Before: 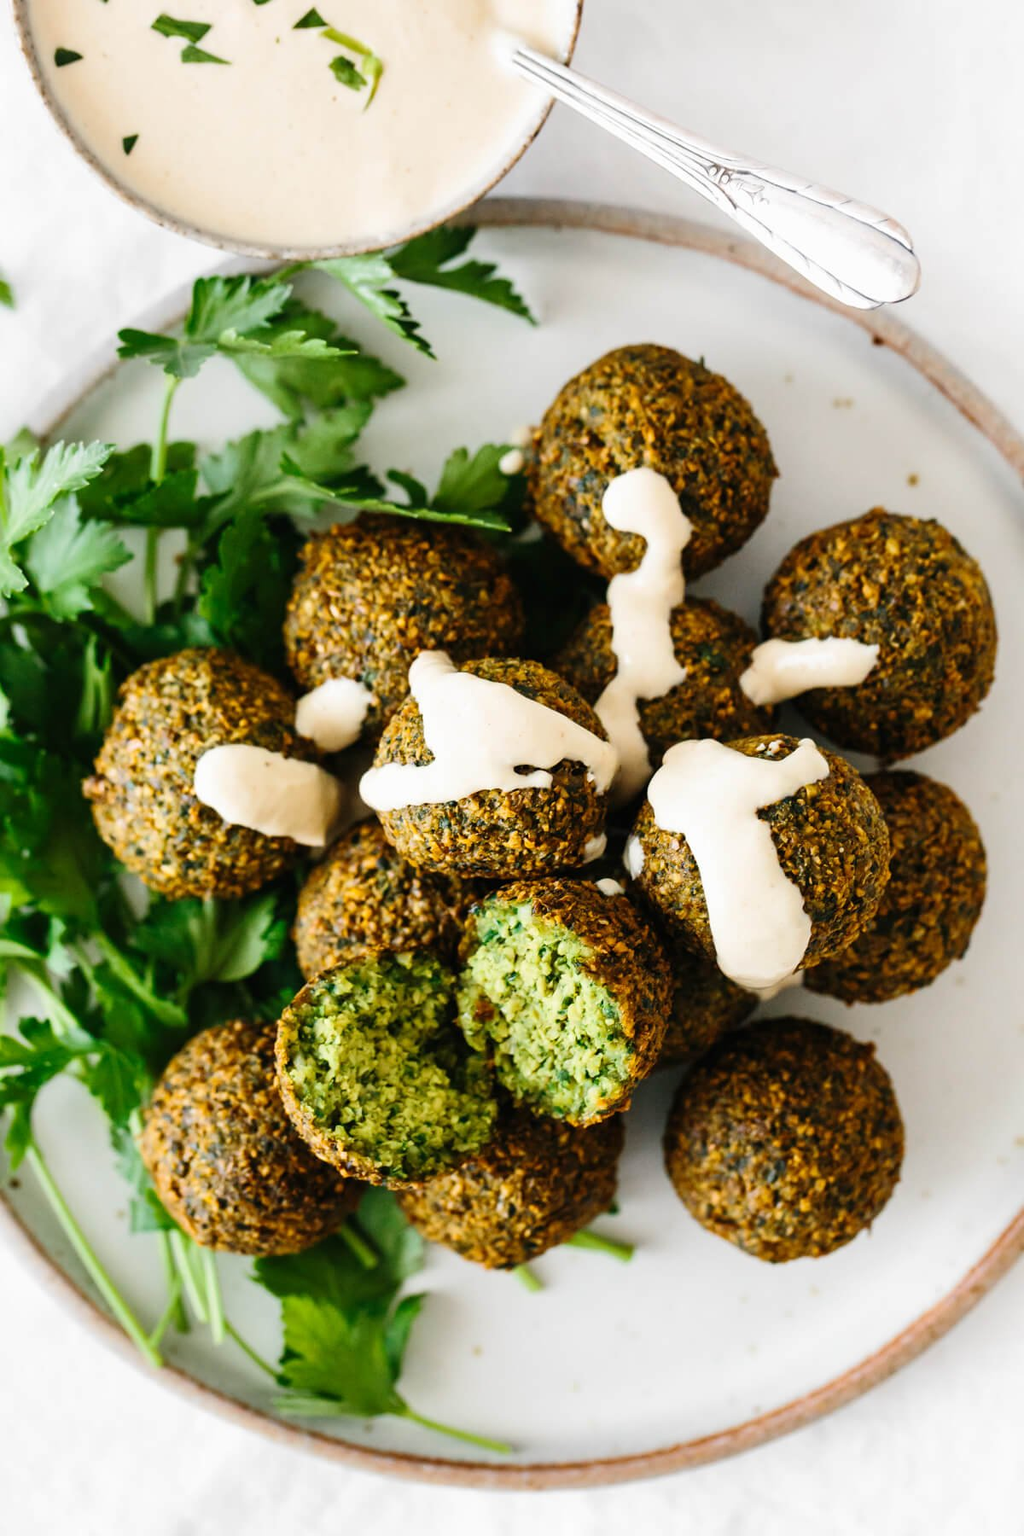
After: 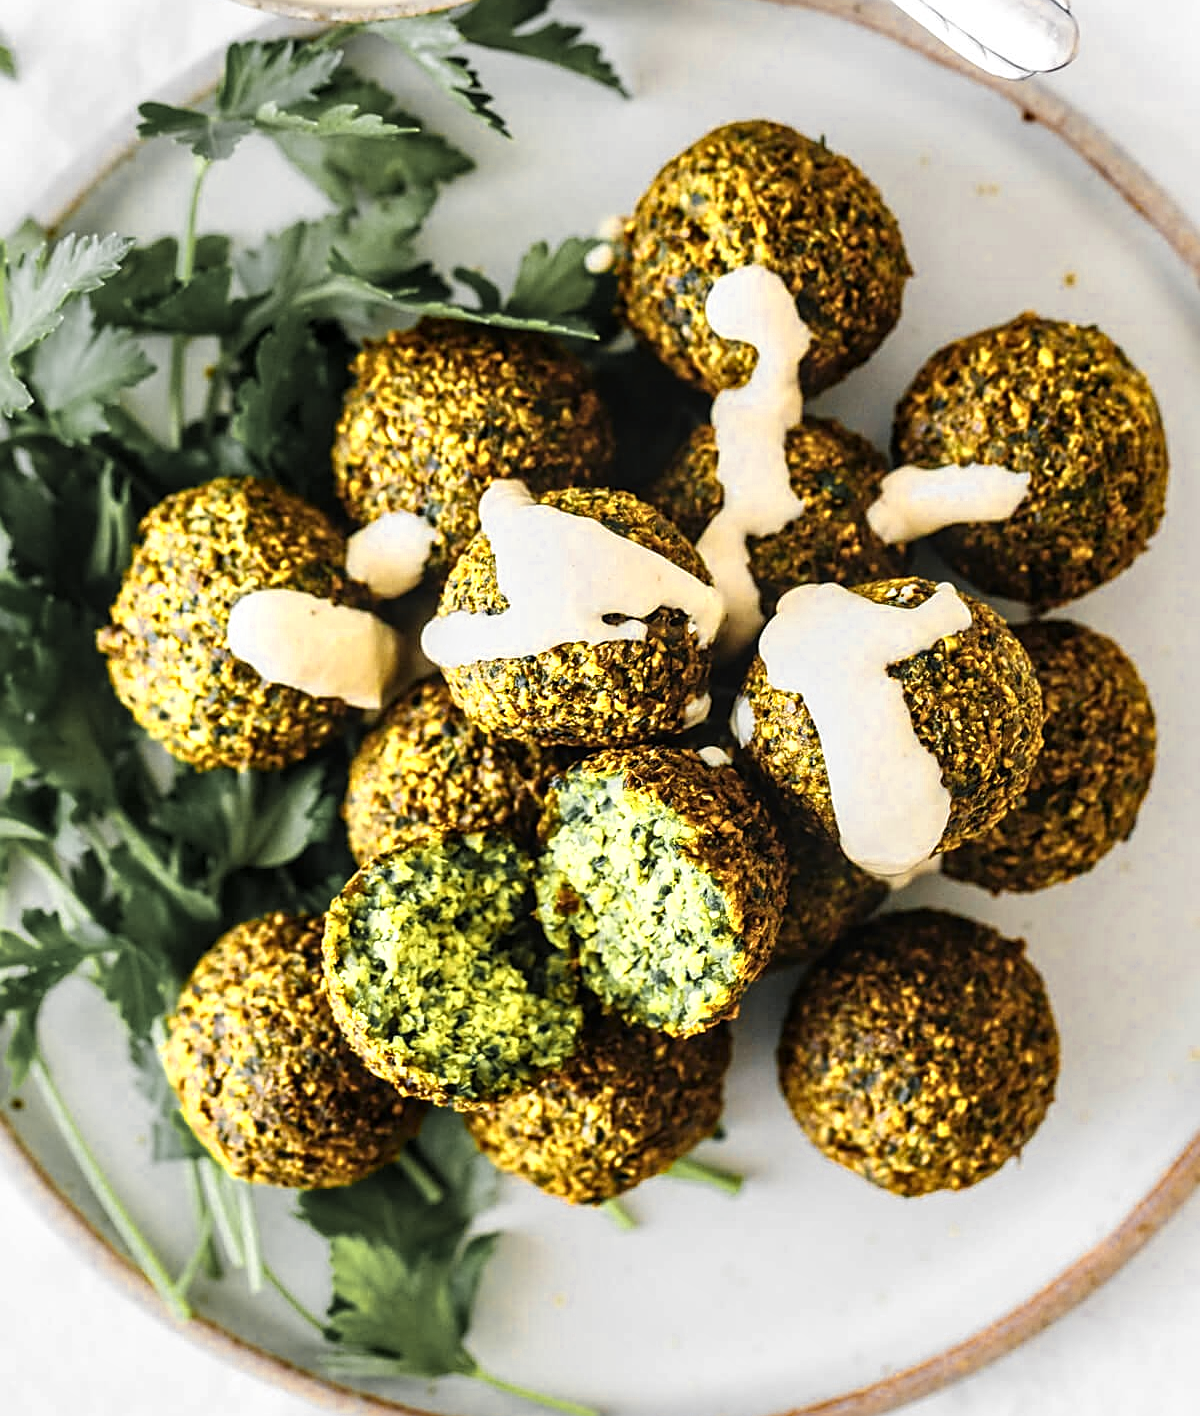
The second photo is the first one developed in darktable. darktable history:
local contrast: on, module defaults
color zones: curves: ch0 [(0.004, 0.306) (0.107, 0.448) (0.252, 0.656) (0.41, 0.398) (0.595, 0.515) (0.768, 0.628)]; ch1 [(0.07, 0.323) (0.151, 0.452) (0.252, 0.608) (0.346, 0.221) (0.463, 0.189) (0.61, 0.368) (0.735, 0.395) (0.921, 0.412)]; ch2 [(0, 0.476) (0.132, 0.512) (0.243, 0.512) (0.397, 0.48) (0.522, 0.376) (0.634, 0.536) (0.761, 0.46)]
sharpen: on, module defaults
crop and rotate: top 15.774%, bottom 5.506%
